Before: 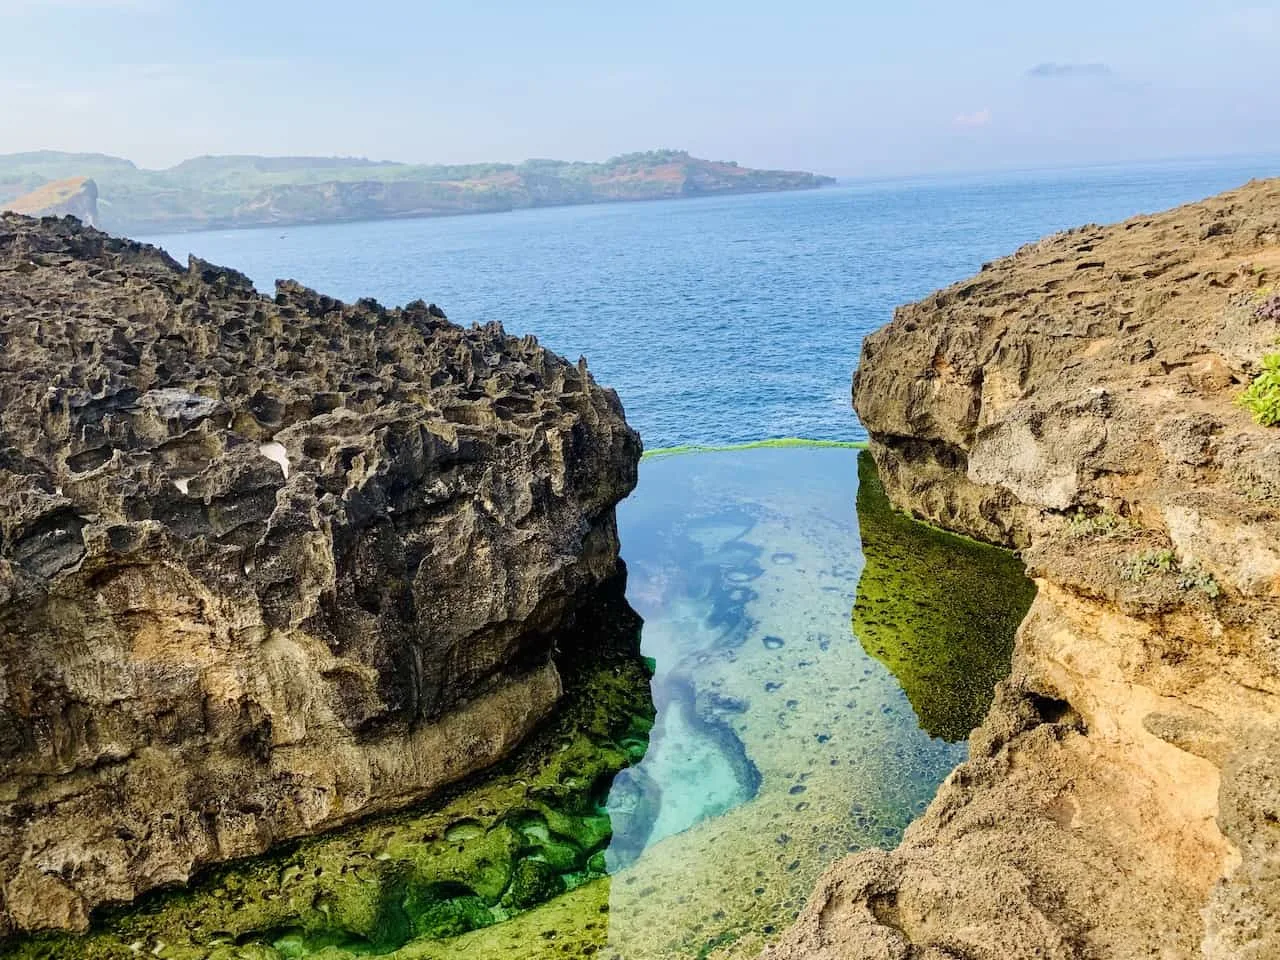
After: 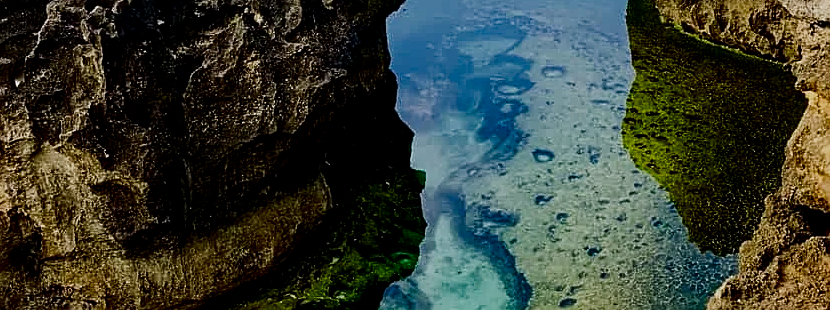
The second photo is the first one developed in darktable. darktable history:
crop: left 17.999%, top 50.794%, right 17.099%, bottom 16.854%
sharpen: on, module defaults
filmic rgb: black relative exposure -5.02 EV, white relative exposure 3.49 EV, hardness 3.16, contrast 1.195, highlights saturation mix -49.08%
contrast brightness saturation: contrast 0.091, brightness -0.584, saturation 0.174
